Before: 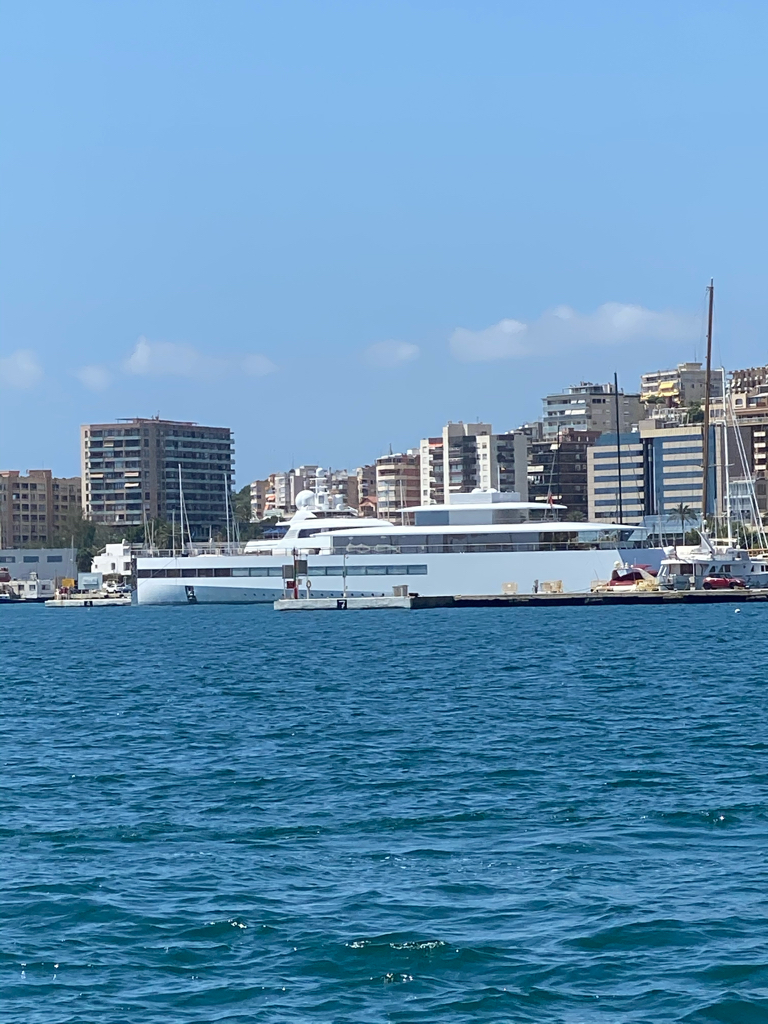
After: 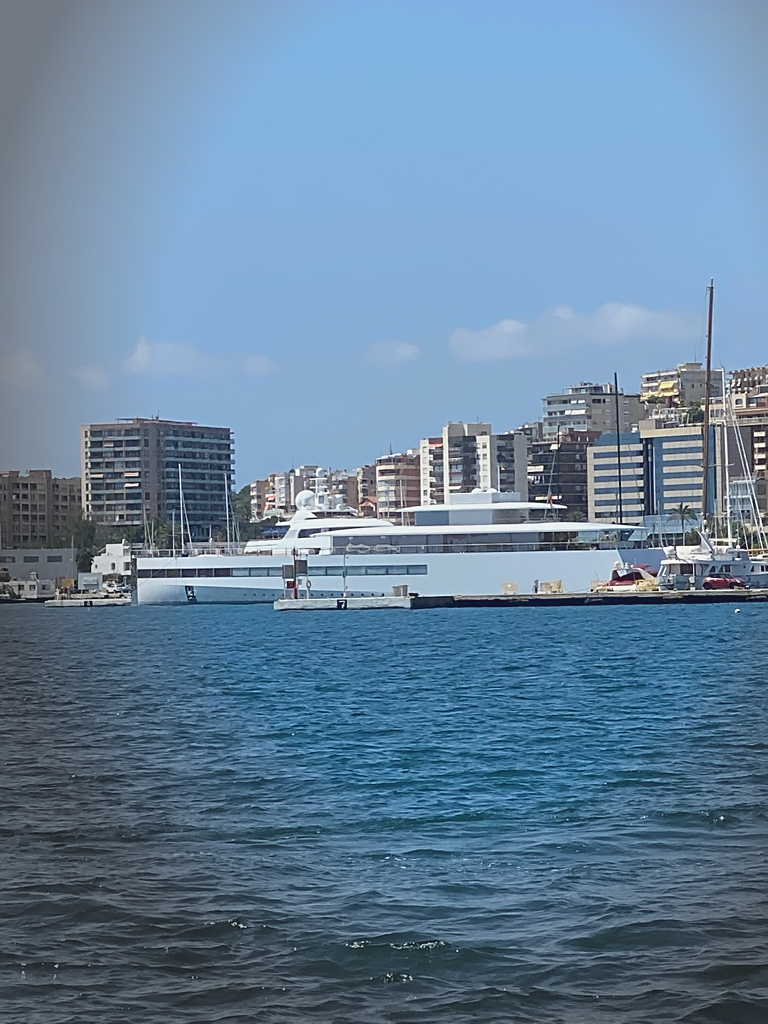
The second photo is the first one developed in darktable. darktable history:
sharpen: radius 1.442, amount 0.392, threshold 1.509
contrast brightness saturation: contrast -0.104, saturation -0.092
vignetting: brightness -0.613, saturation -0.669, center (0.216, -0.238), automatic ratio true, unbound false
